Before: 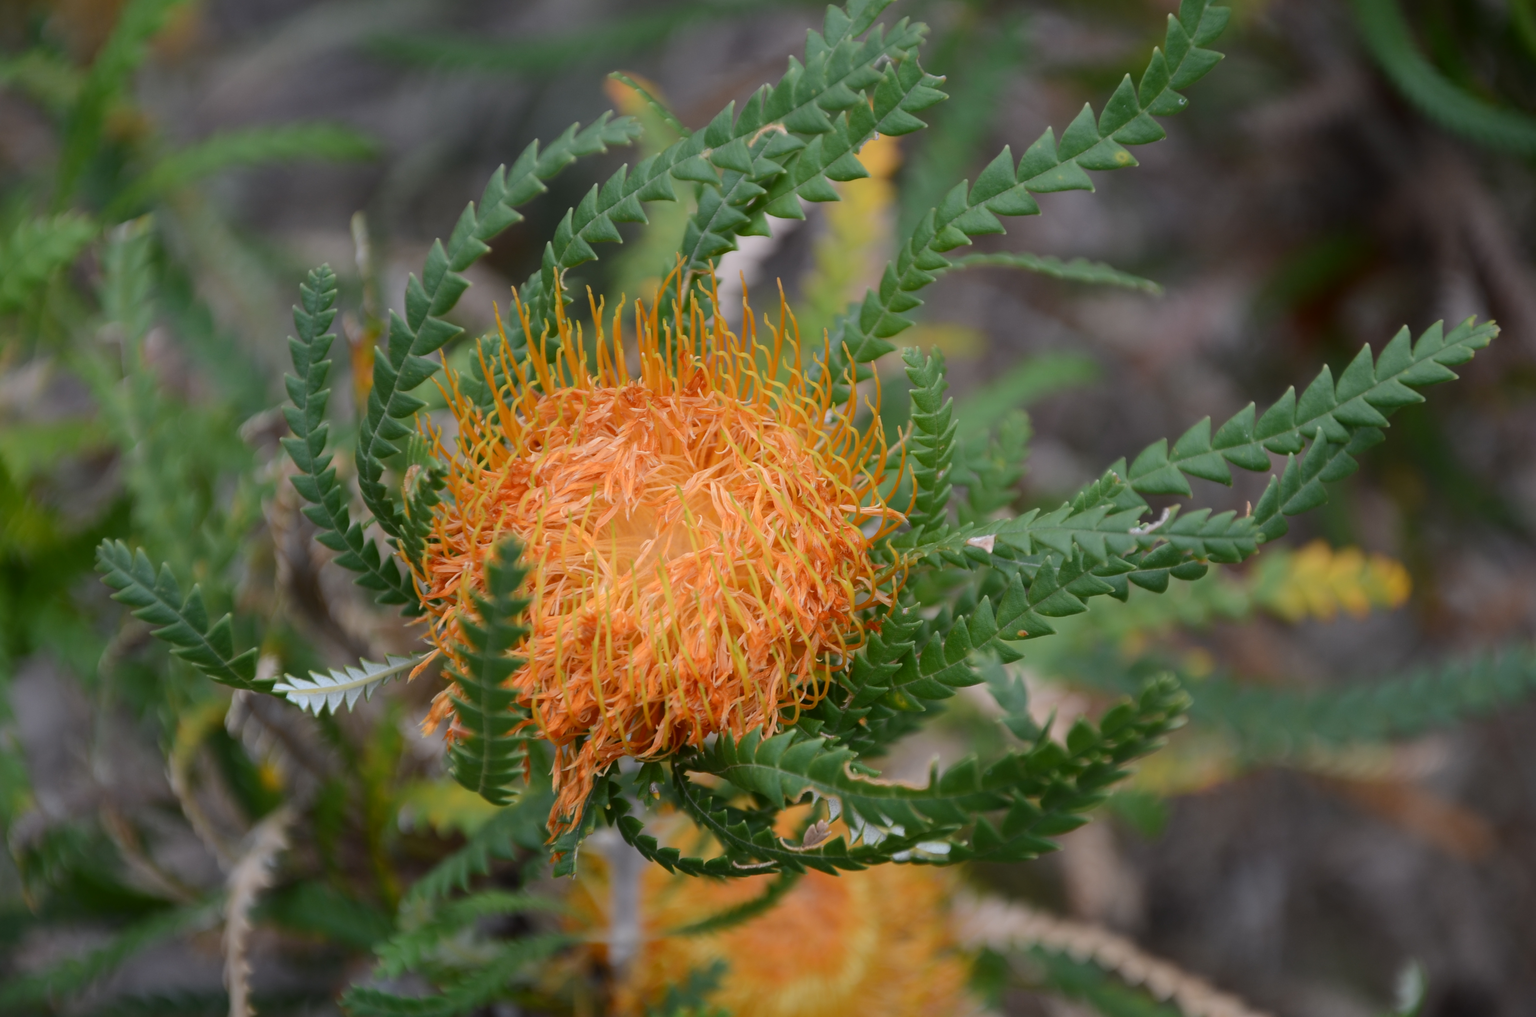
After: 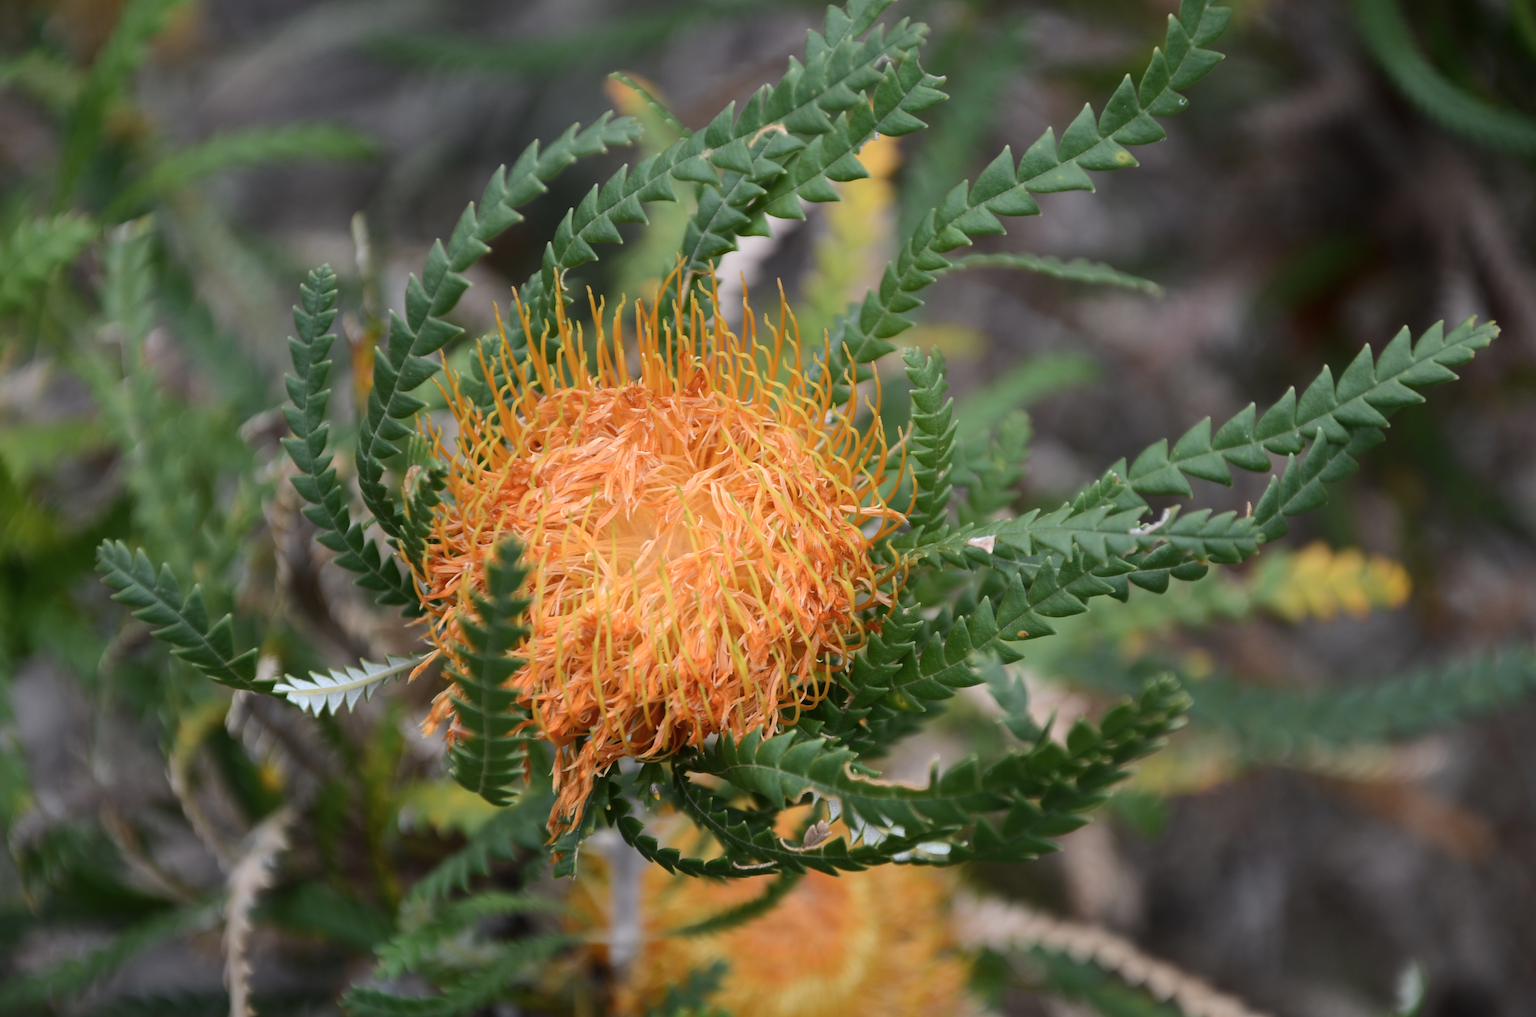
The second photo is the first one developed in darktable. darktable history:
tone equalizer: -8 EV -0.417 EV, -7 EV -0.389 EV, -6 EV -0.333 EV, -5 EV -0.222 EV, -3 EV 0.222 EV, -2 EV 0.333 EV, -1 EV 0.389 EV, +0 EV 0.417 EV, edges refinement/feathering 500, mask exposure compensation -1.57 EV, preserve details no
white balance: emerald 1
contrast brightness saturation: saturation -0.1
shadows and highlights: shadows 20.55, highlights -20.99, soften with gaussian
